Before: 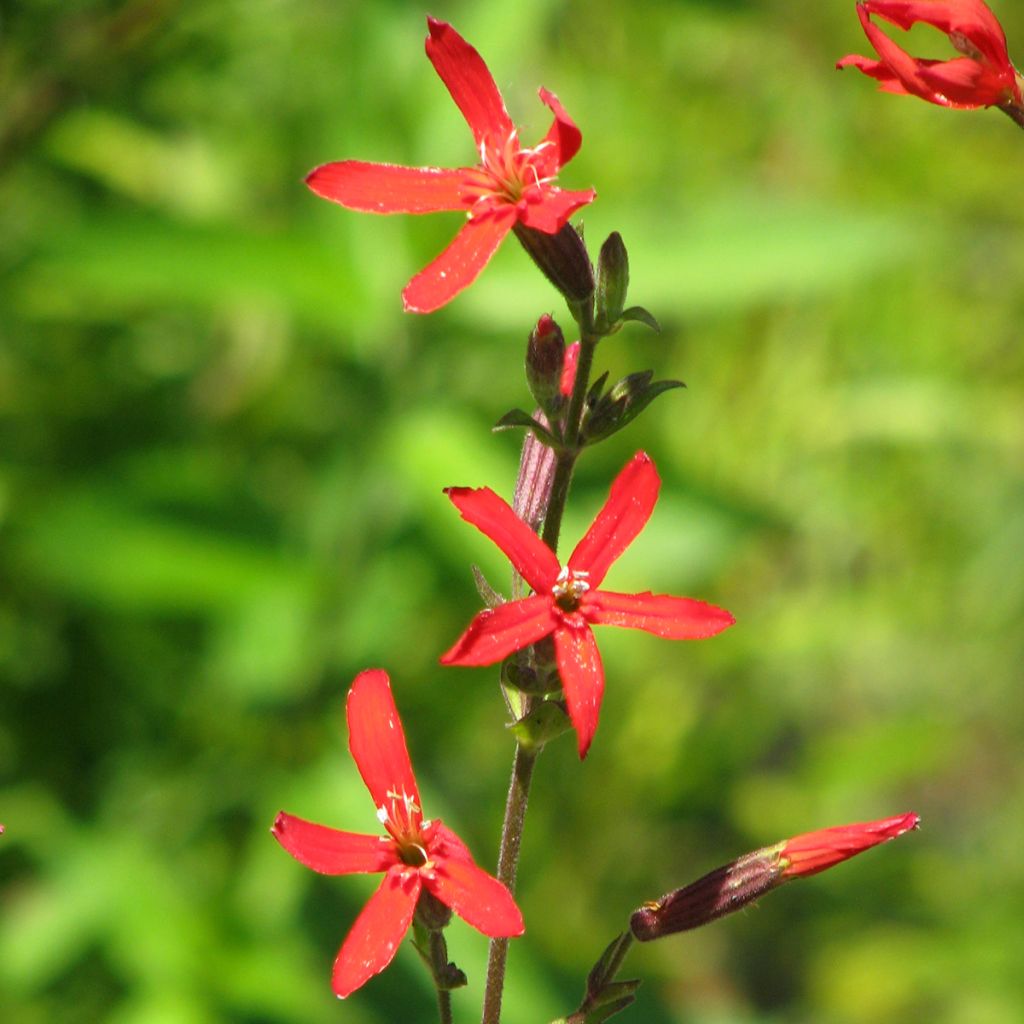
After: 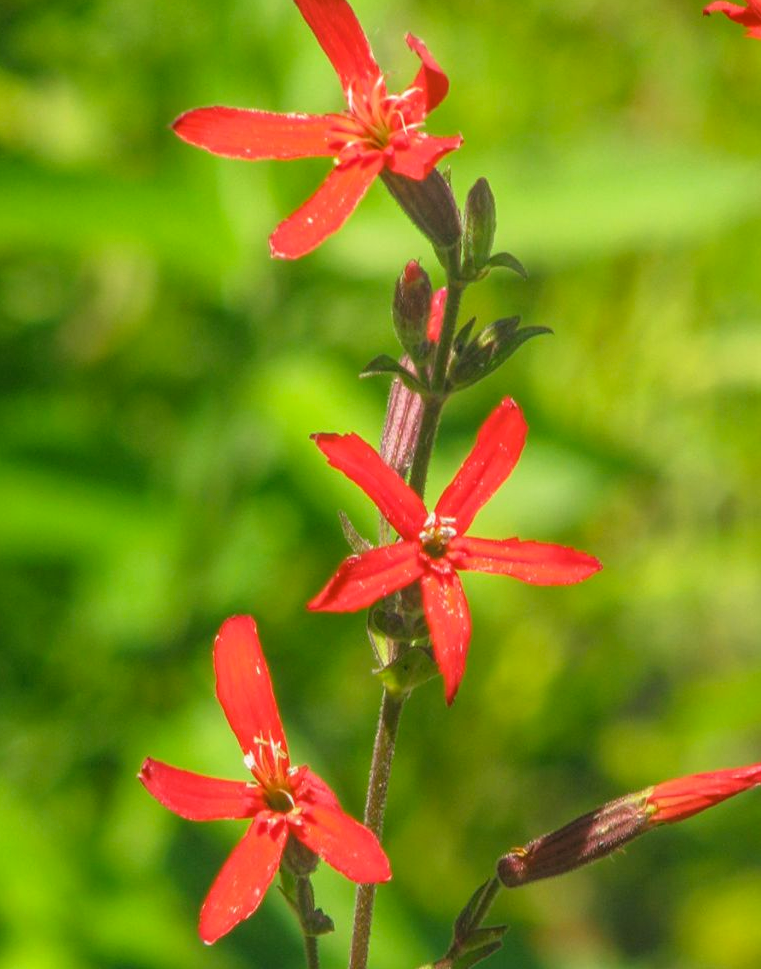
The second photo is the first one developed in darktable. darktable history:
color balance rgb: perceptual saturation grading › global saturation 2.616%
color correction: highlights a* 4.51, highlights b* 4.99, shadows a* -7.62, shadows b* 4.83
crop and rotate: left 13.011%, top 5.31%, right 12.63%
local contrast: highlights 71%, shadows 12%, midtone range 0.192
